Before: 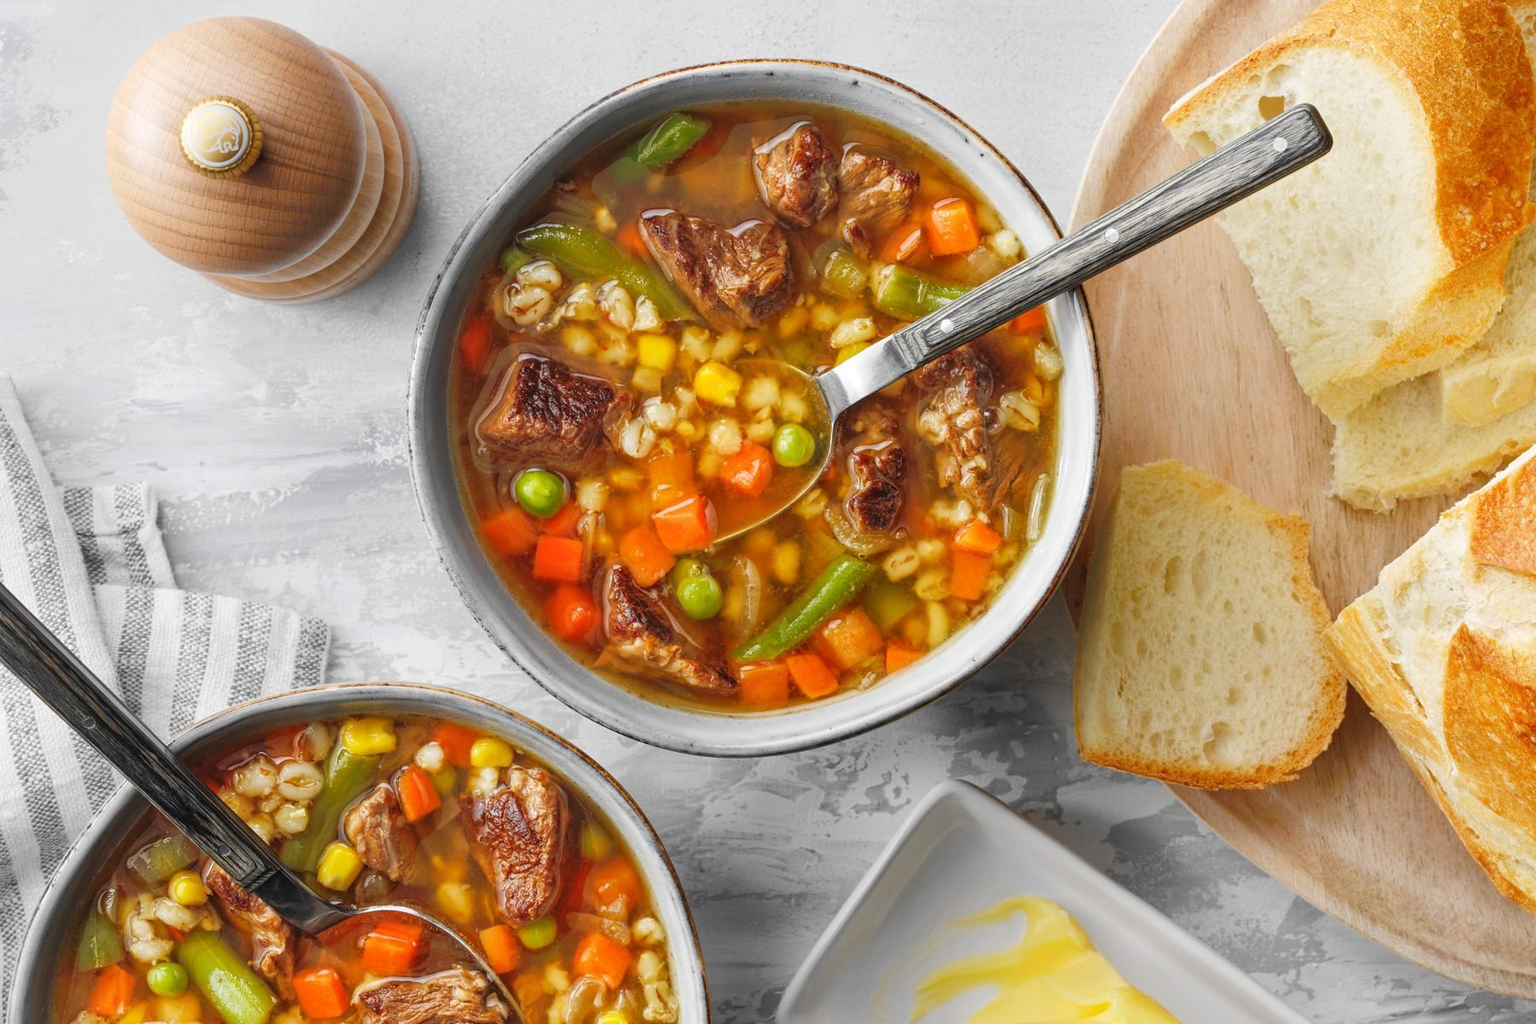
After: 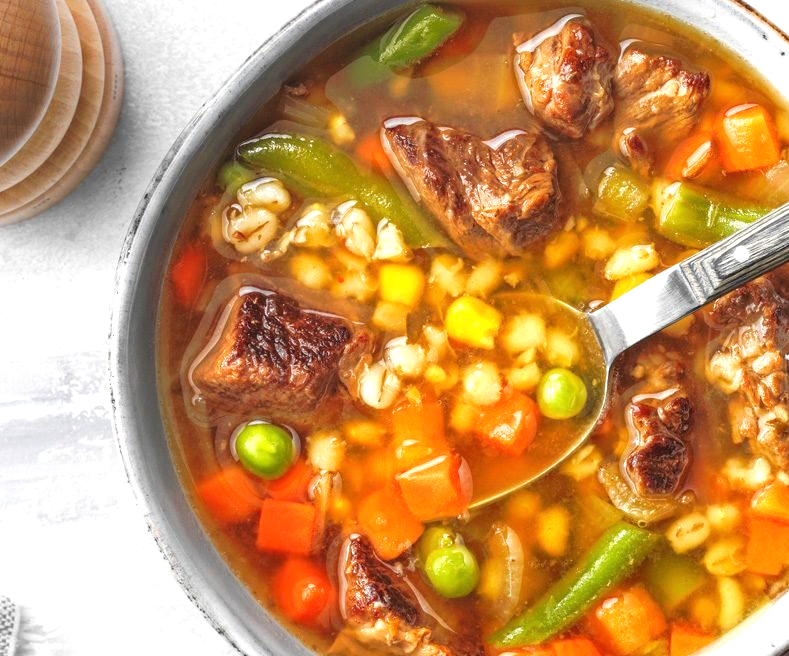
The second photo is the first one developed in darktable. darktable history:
crop: left 20.45%, top 10.747%, right 35.69%, bottom 34.554%
exposure: black level correction 0, exposure 0.692 EV, compensate highlight preservation false
